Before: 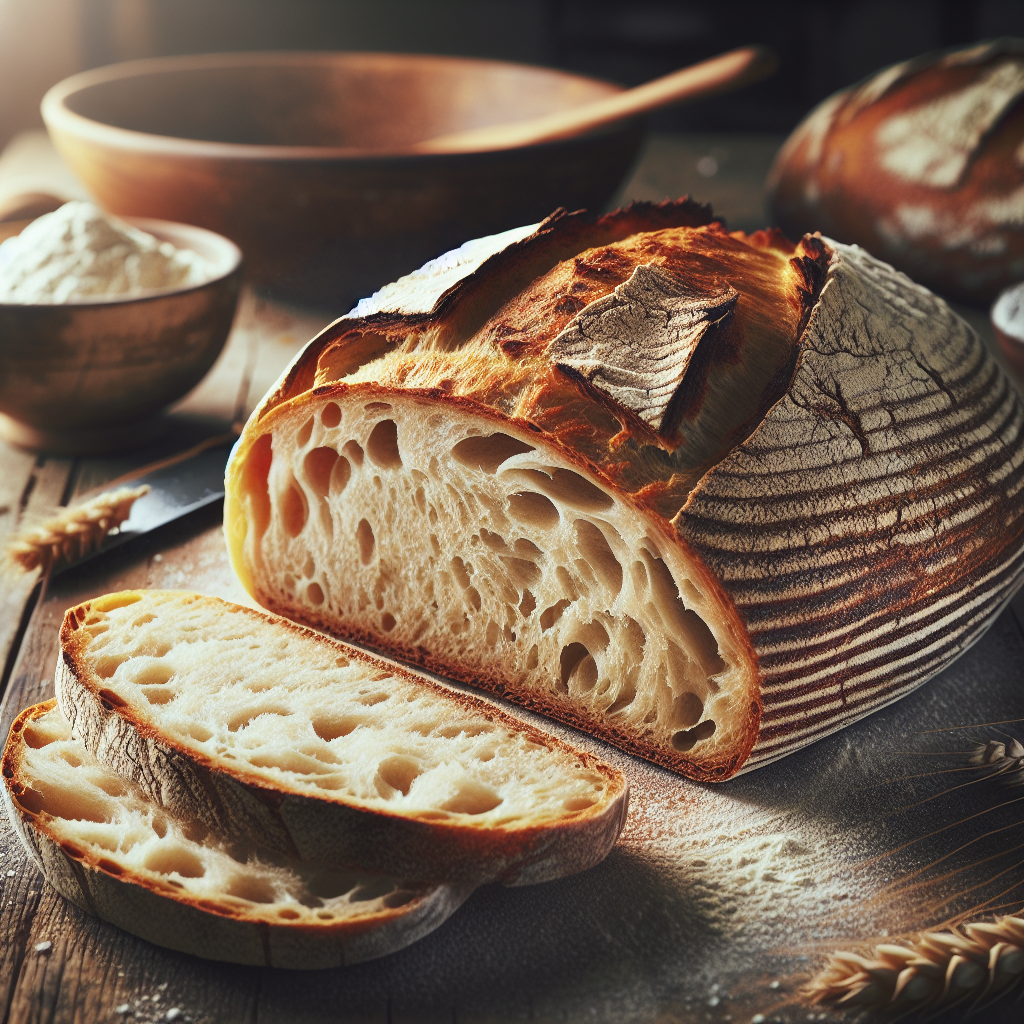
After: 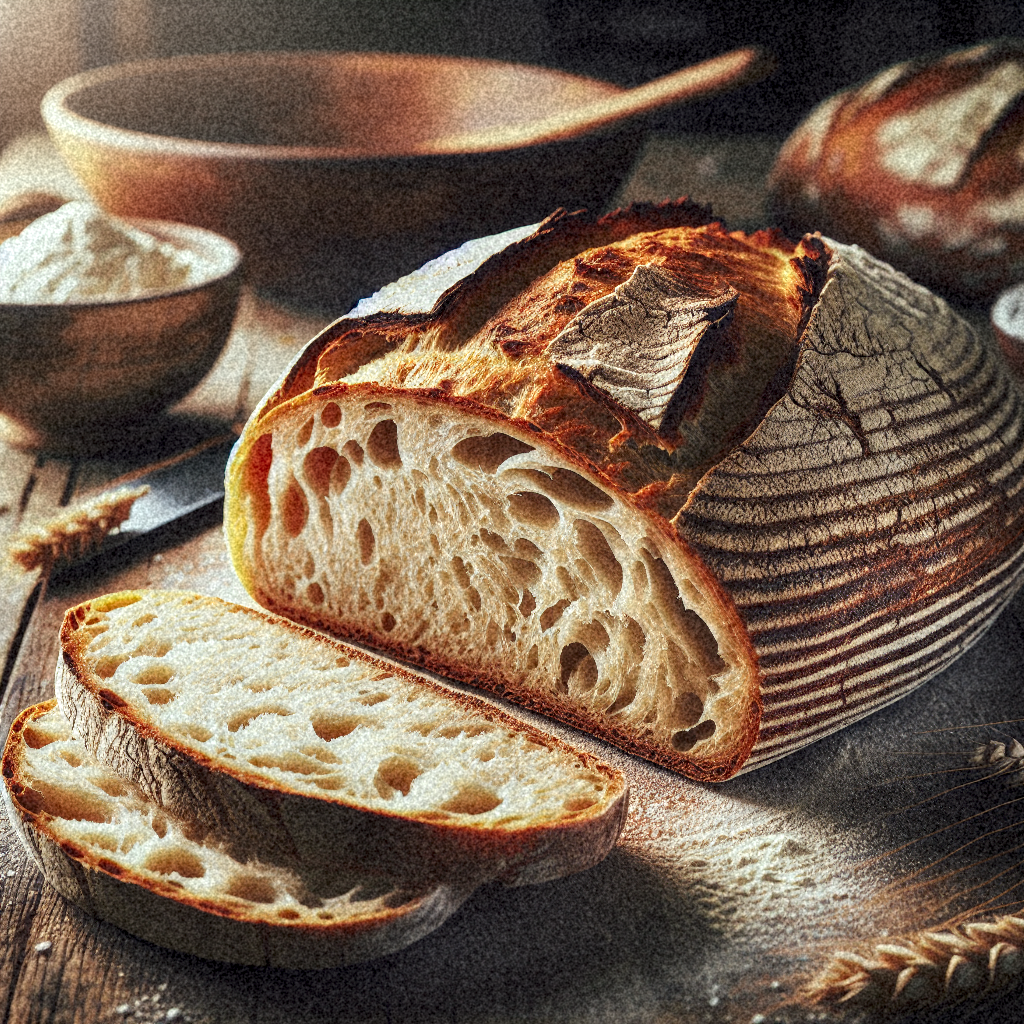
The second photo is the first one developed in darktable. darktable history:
local contrast: on, module defaults
grain: coarseness 46.9 ISO, strength 50.21%, mid-tones bias 0%
exposure: black level correction 0.004, exposure 0.014 EV, compensate highlight preservation false
